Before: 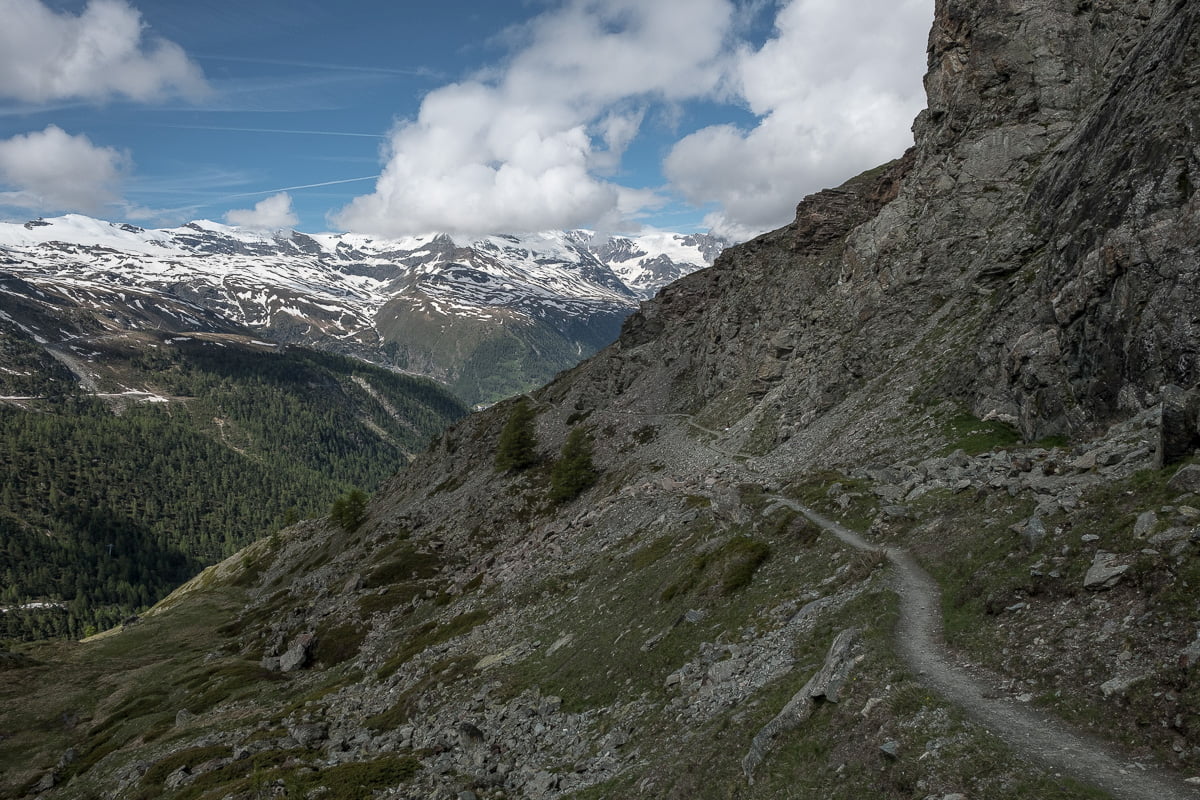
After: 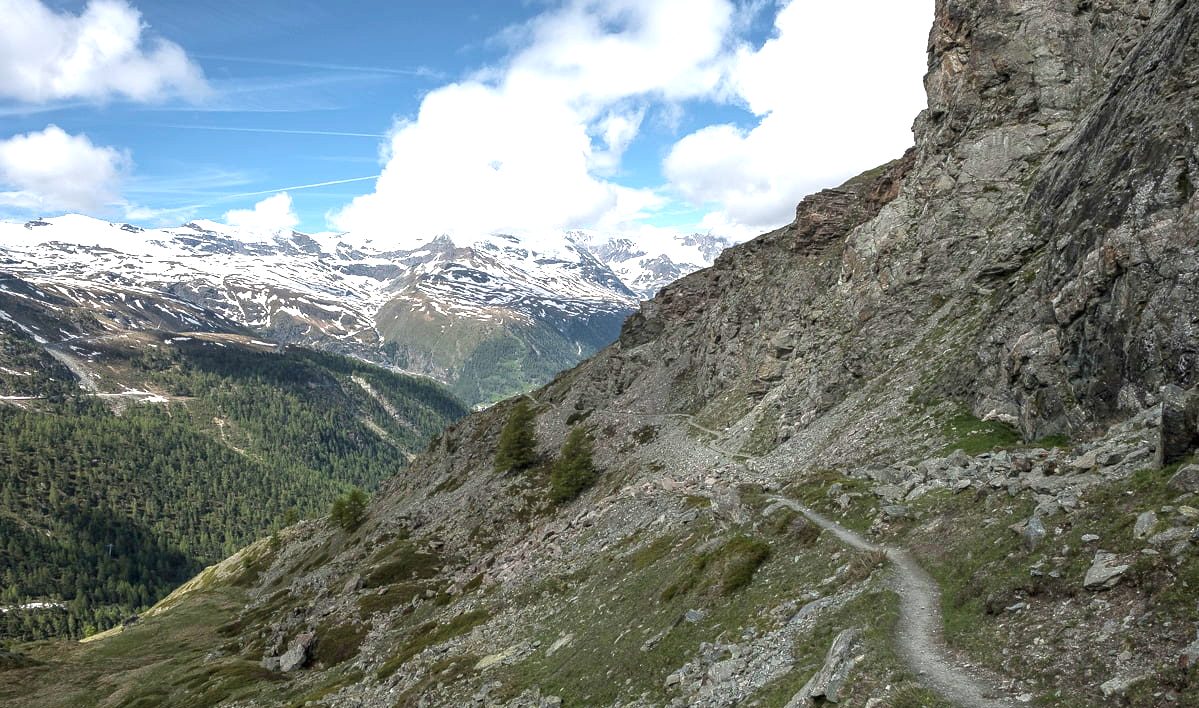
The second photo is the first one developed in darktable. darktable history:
exposure: black level correction 0, exposure 1.2 EV, compensate highlight preservation false
velvia: strength 15%
crop and rotate: top 0%, bottom 11.49%
